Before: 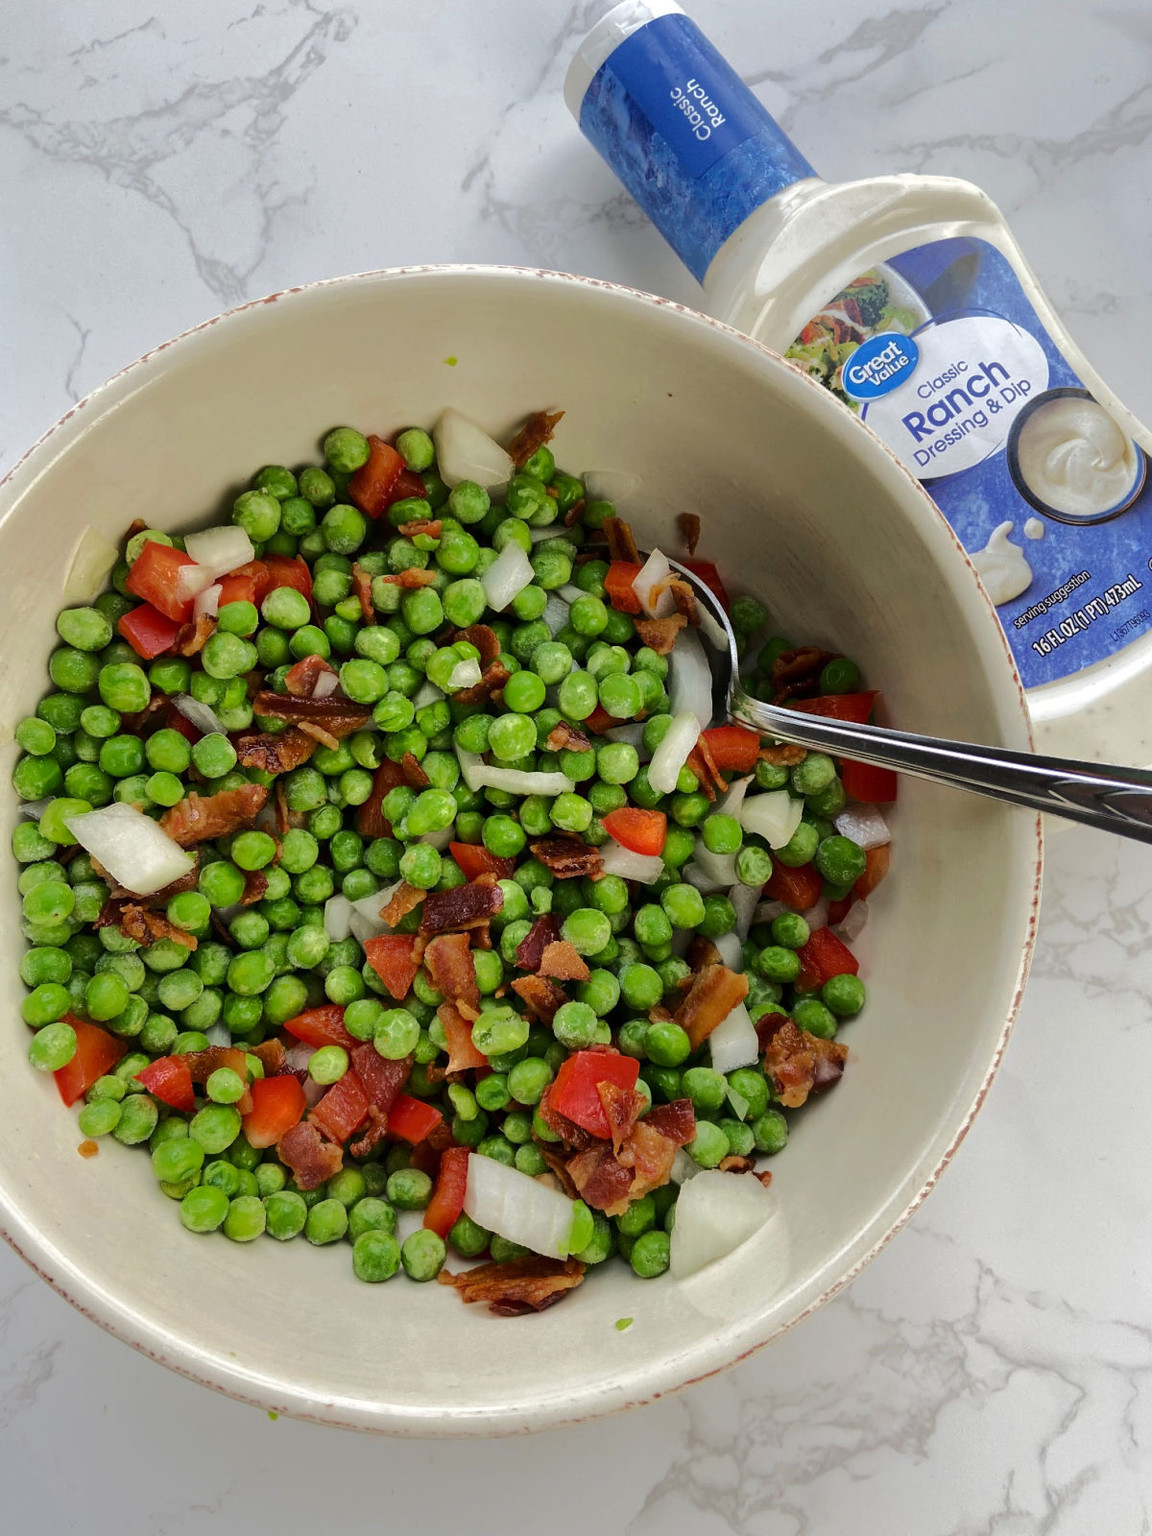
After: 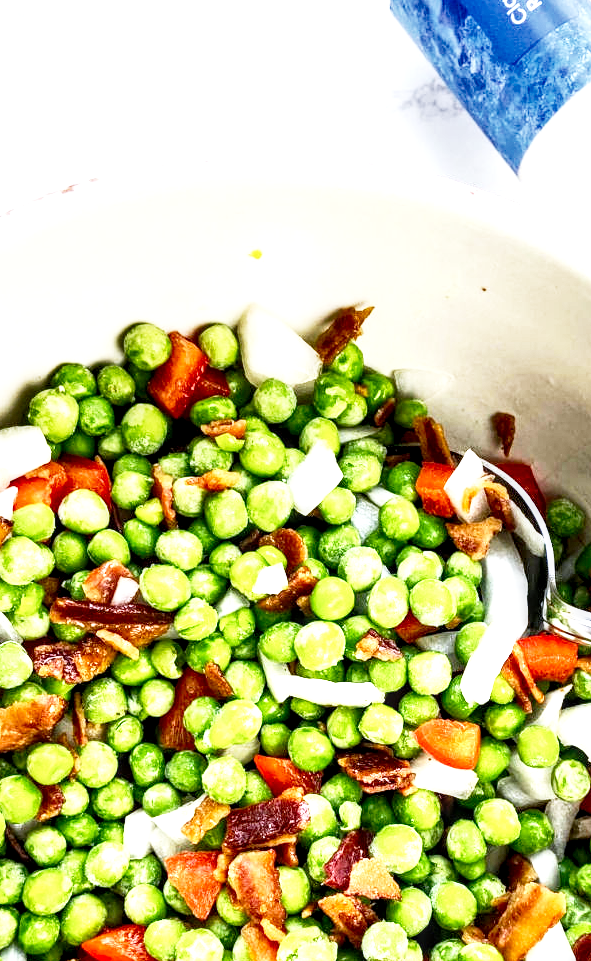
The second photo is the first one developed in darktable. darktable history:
local contrast: highlights 60%, shadows 60%, detail 160%
exposure: black level correction 0, exposure 1.1 EV, compensate exposure bias true, compensate highlight preservation false
base curve: curves: ch0 [(0, 0) (0.012, 0.01) (0.073, 0.168) (0.31, 0.711) (0.645, 0.957) (1, 1)], preserve colors none
shadows and highlights: shadows 29.61, highlights -30.47, low approximation 0.01, soften with gaussian
crop: left 17.835%, top 7.675%, right 32.881%, bottom 32.213%
white balance: red 0.967, blue 1.119, emerald 0.756
